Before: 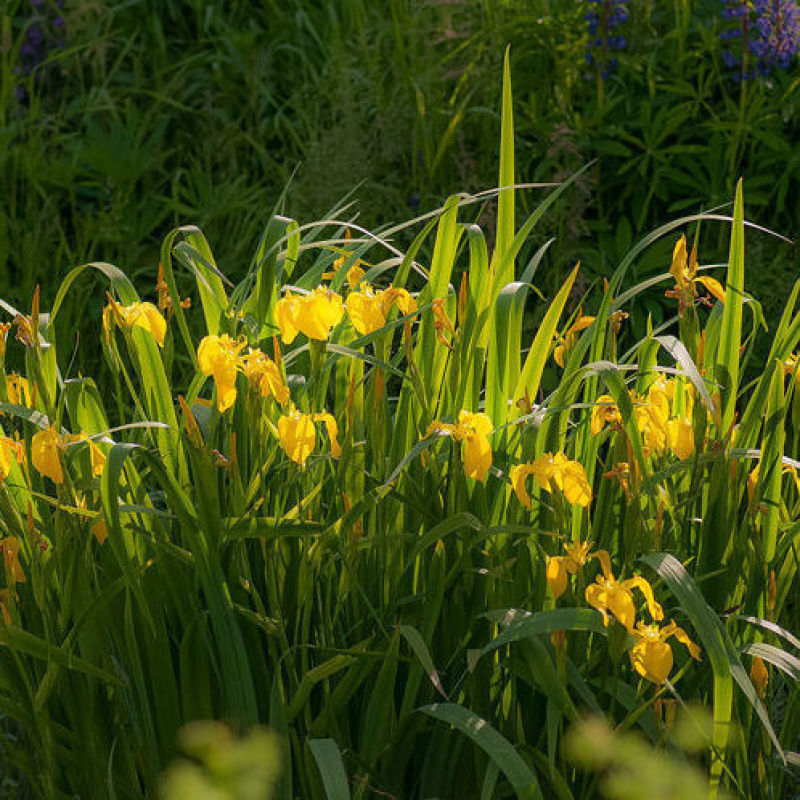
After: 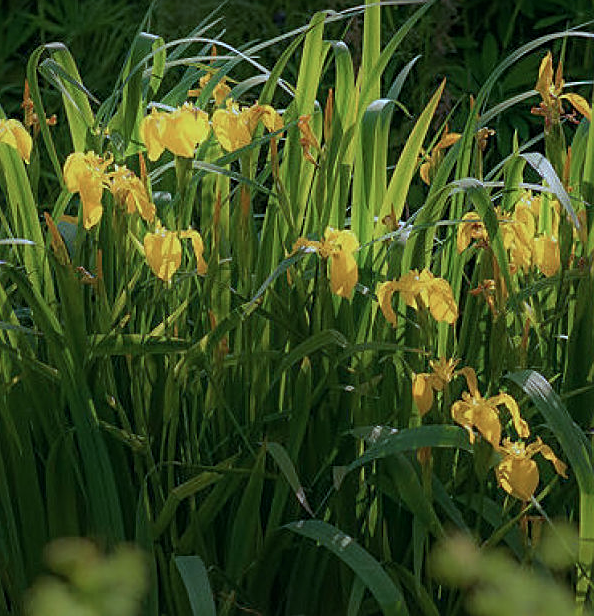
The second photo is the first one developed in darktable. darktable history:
color correction: highlights a* -9.19, highlights b* -23.06
crop: left 16.84%, top 22.941%, right 8.796%
exposure: exposure -0.389 EV, compensate highlight preservation false
sharpen: amount 0.49
